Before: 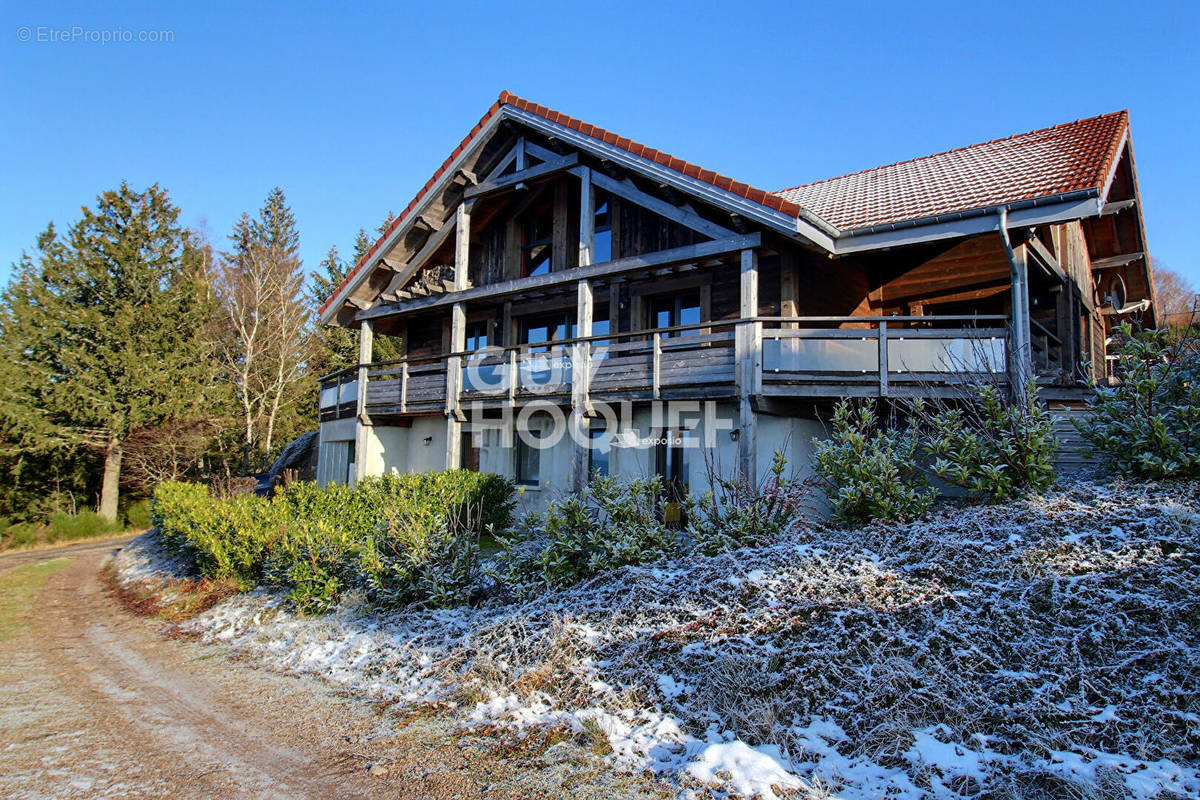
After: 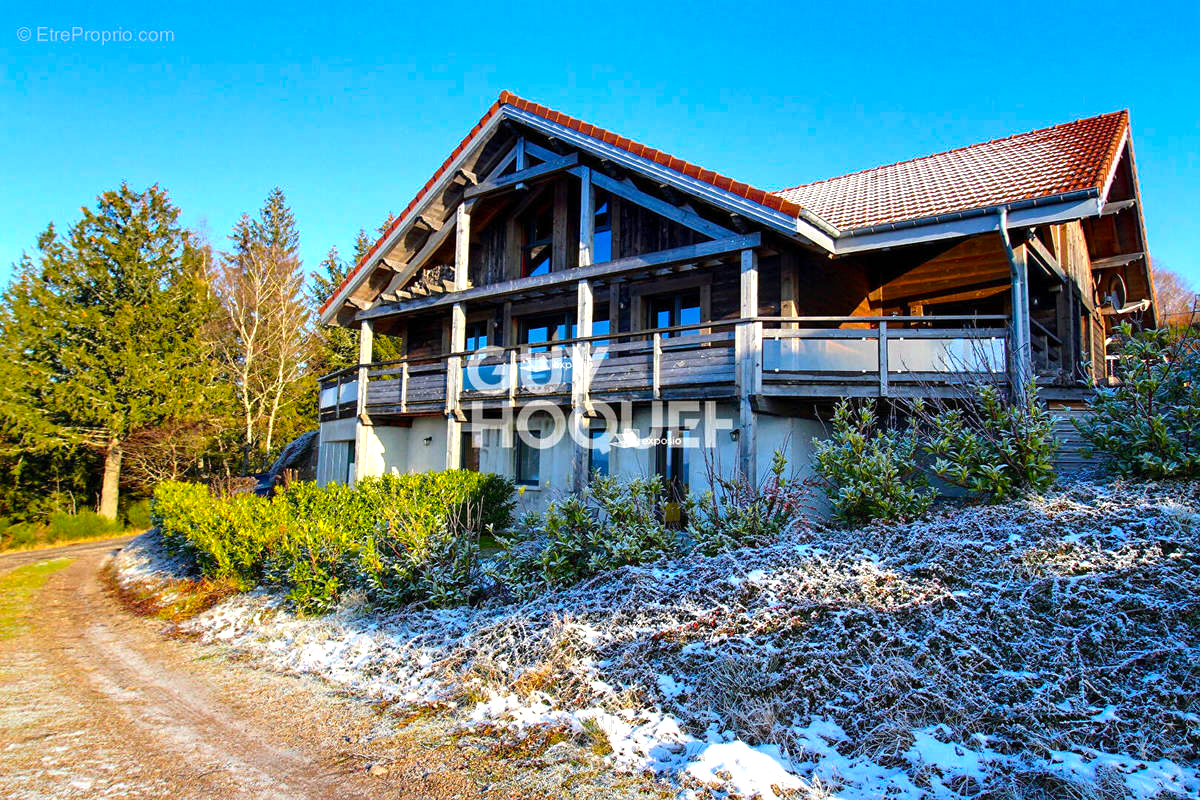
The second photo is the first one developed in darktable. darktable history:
color balance rgb: highlights gain › chroma 2.002%, highlights gain › hue 72.32°, linear chroma grading › global chroma 8.917%, perceptual saturation grading › global saturation 30.105%, perceptual brilliance grading › global brilliance 17.799%
